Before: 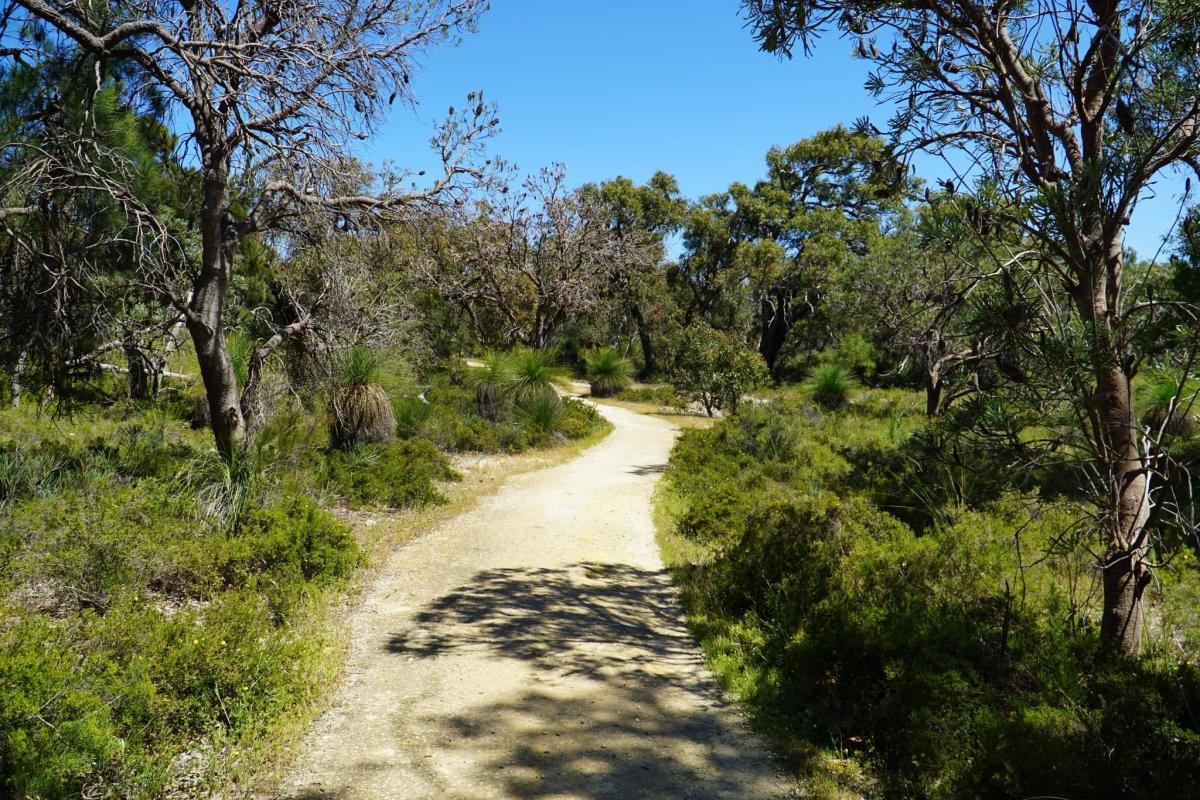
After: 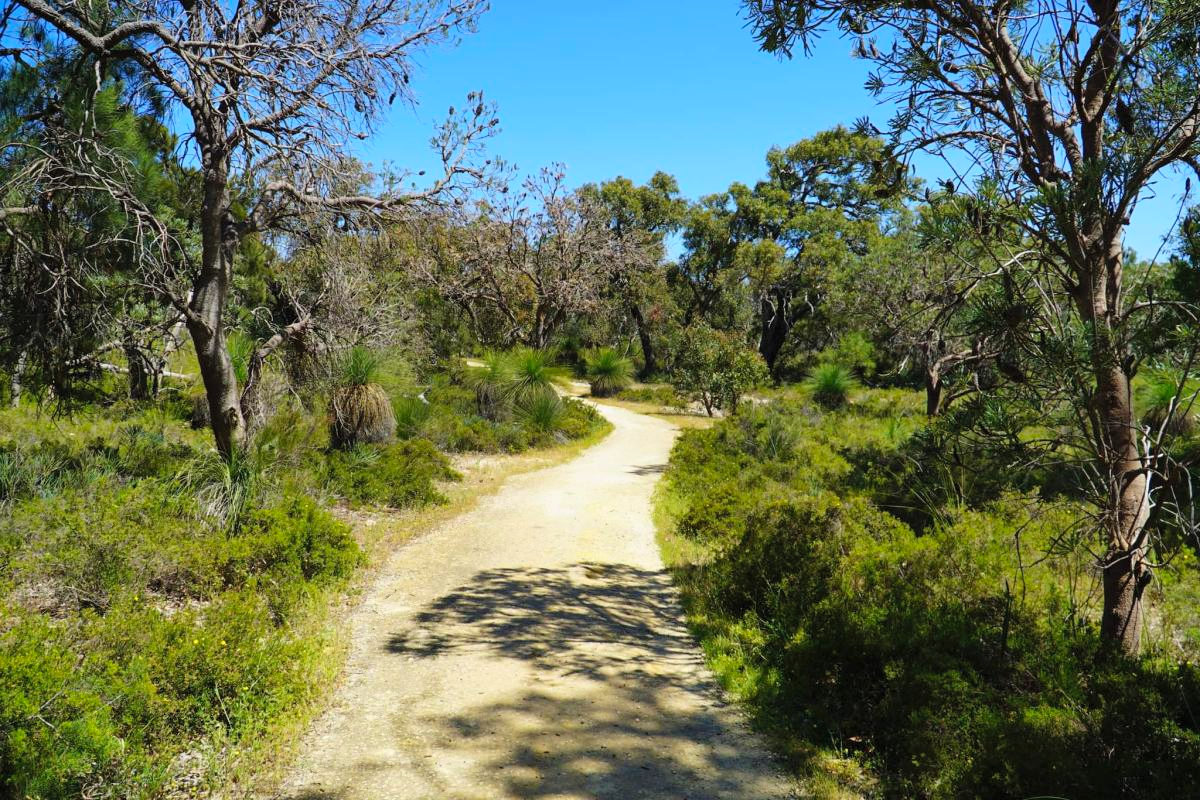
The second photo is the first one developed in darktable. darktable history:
contrast brightness saturation: brightness 0.089, saturation 0.193
